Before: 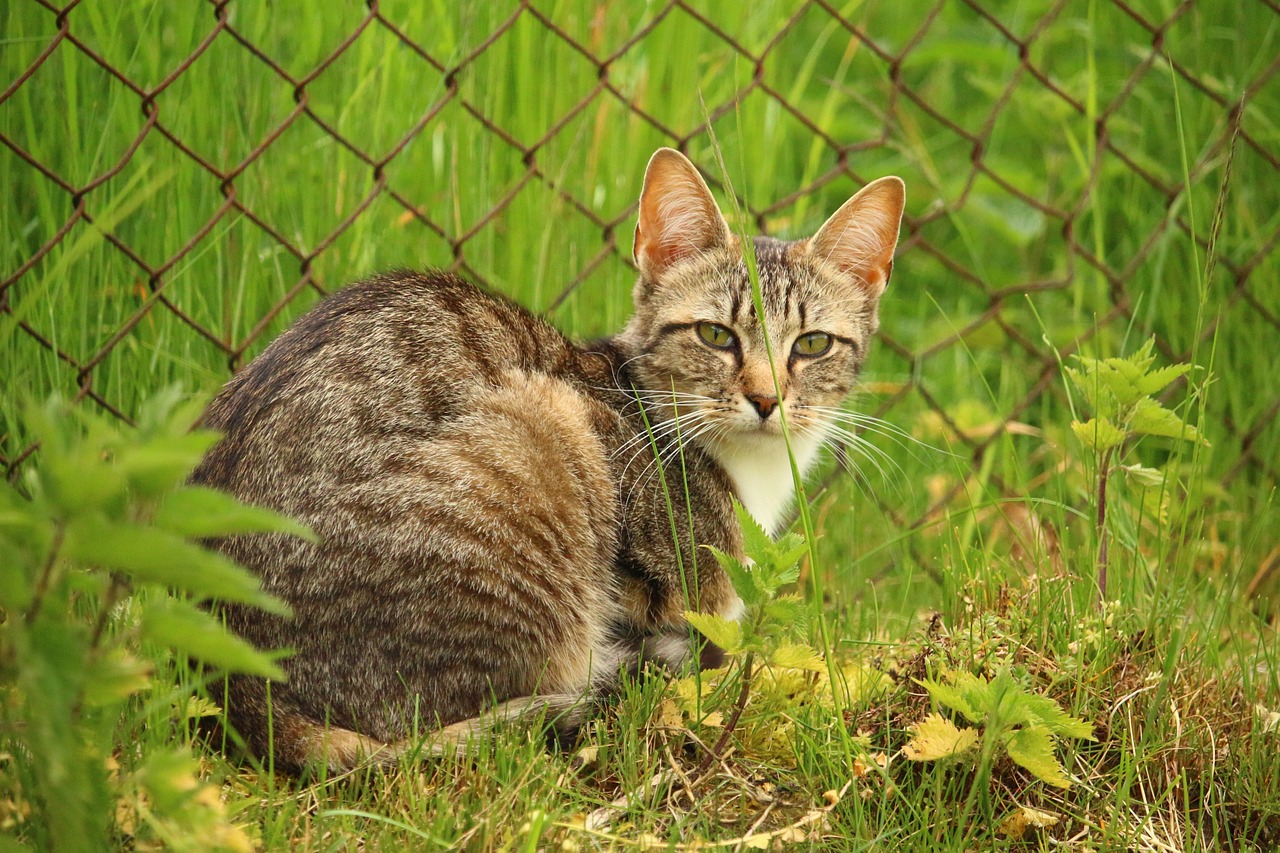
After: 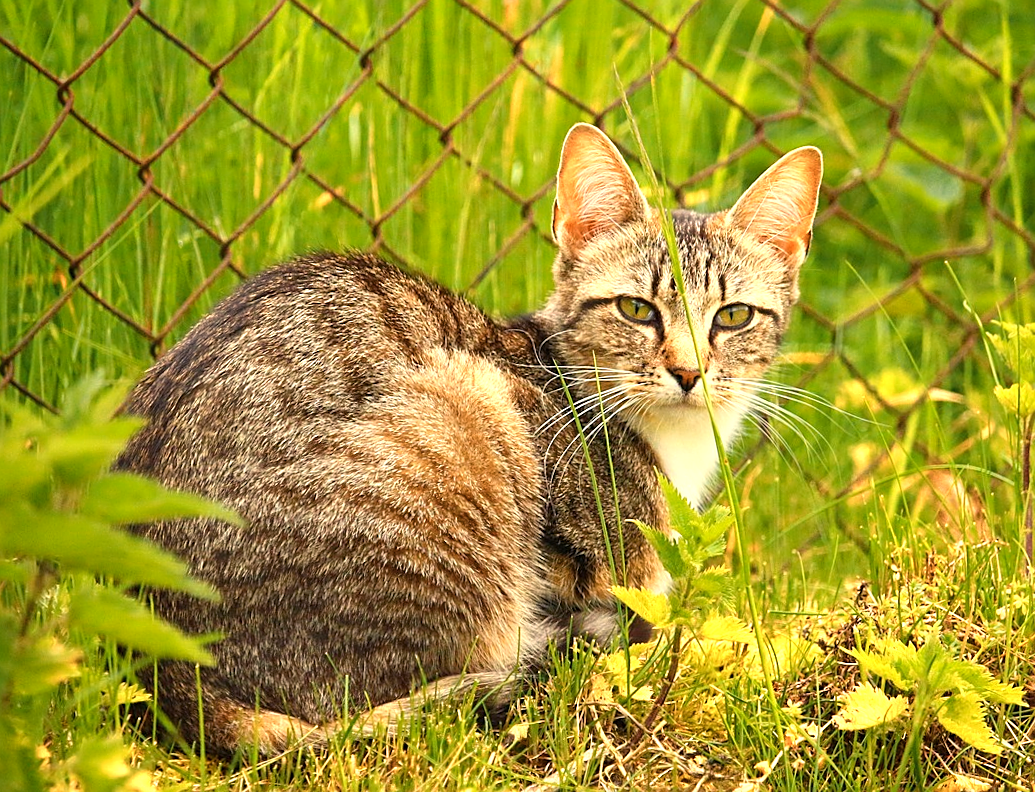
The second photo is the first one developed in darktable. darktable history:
color zones: curves: ch0 [(0.018, 0.548) (0.197, 0.654) (0.425, 0.447) (0.605, 0.658) (0.732, 0.579)]; ch1 [(0.105, 0.531) (0.224, 0.531) (0.386, 0.39) (0.618, 0.456) (0.732, 0.456) (0.956, 0.421)]; ch2 [(0.039, 0.583) (0.215, 0.465) (0.399, 0.544) (0.465, 0.548) (0.614, 0.447) (0.724, 0.43) (0.882, 0.623) (0.956, 0.632)]
color balance rgb: shadows lift › chroma 3.253%, shadows lift › hue 280.97°, highlights gain › chroma 1.038%, highlights gain › hue 53.18°, linear chroma grading › global chroma 9.985%, perceptual saturation grading › global saturation 16.635%
crop and rotate: angle 1.36°, left 4.5%, top 1.221%, right 11.738%, bottom 2.621%
sharpen: on, module defaults
color calibration: illuminant same as pipeline (D50), adaptation XYZ, x 0.345, y 0.358, temperature 5005.09 K
